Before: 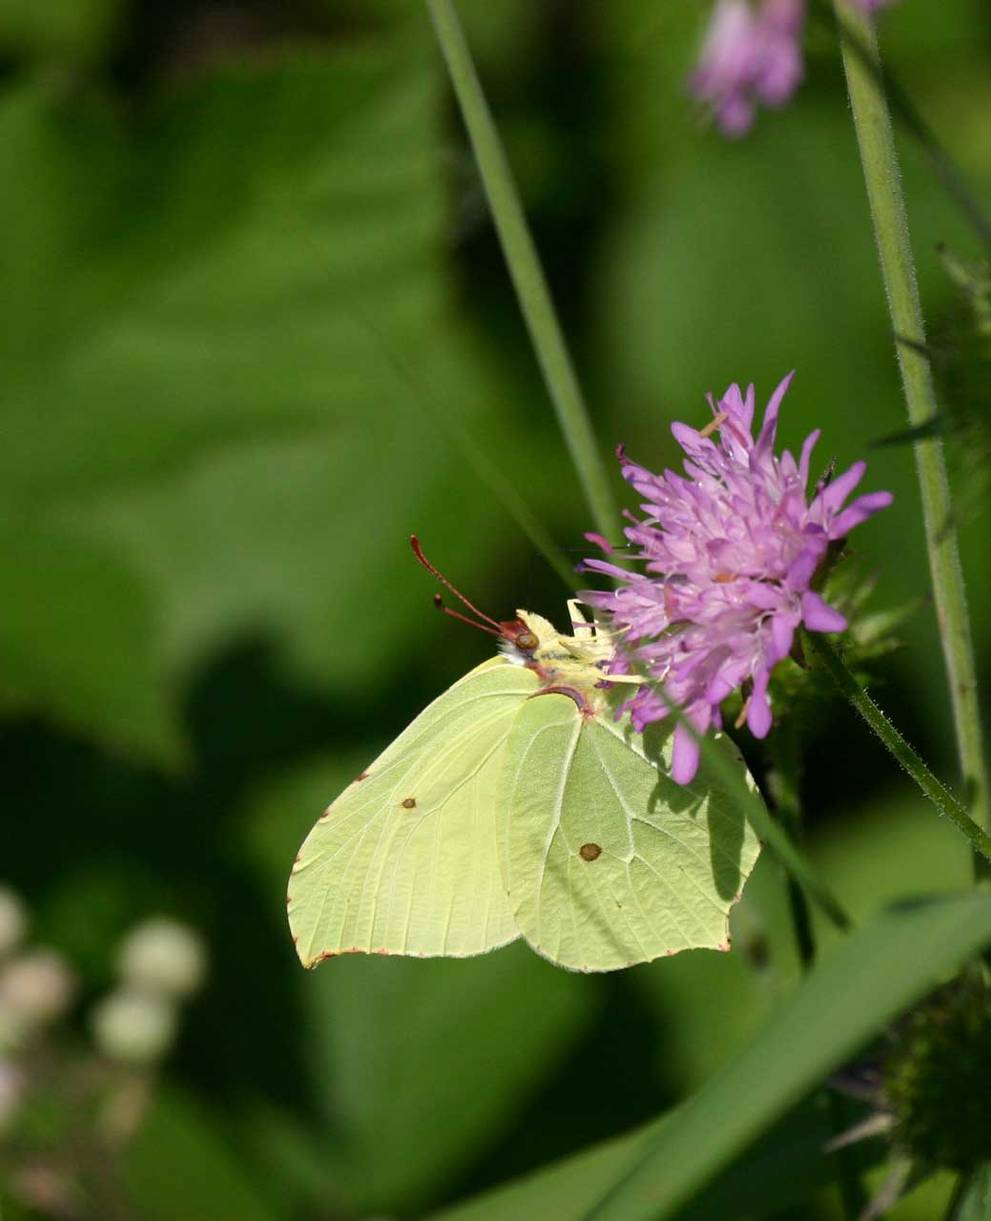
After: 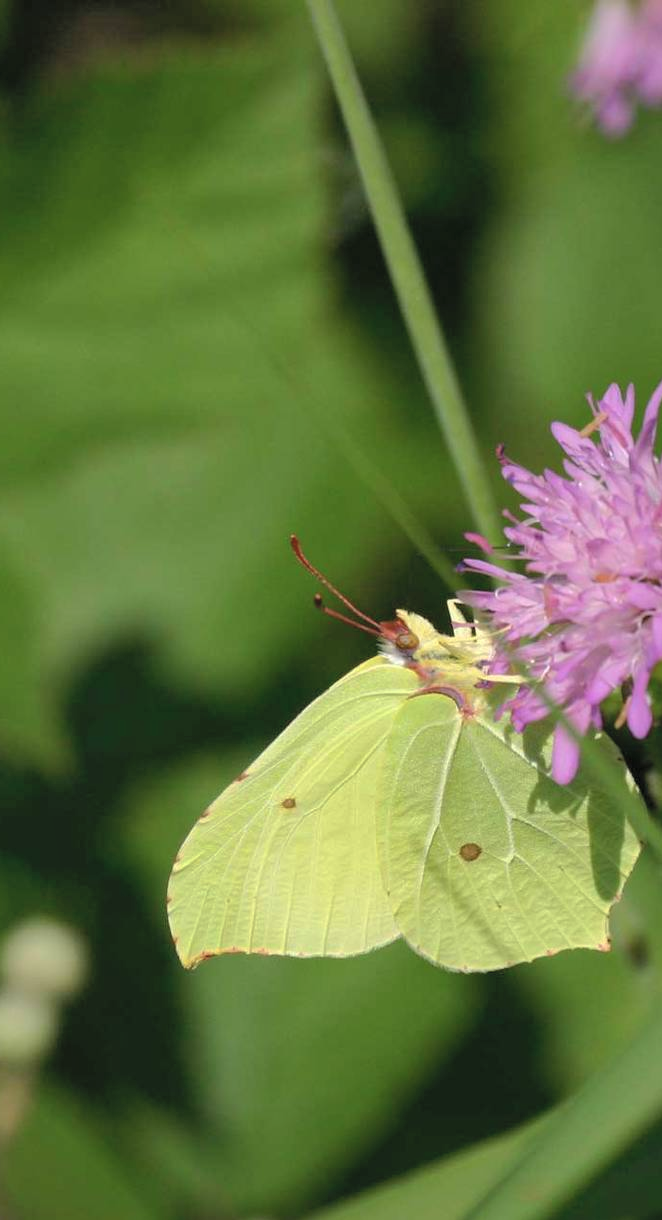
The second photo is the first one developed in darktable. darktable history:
crop and rotate: left 12.302%, right 20.834%
shadows and highlights: shadows 30.24
contrast brightness saturation: brightness 0.15
